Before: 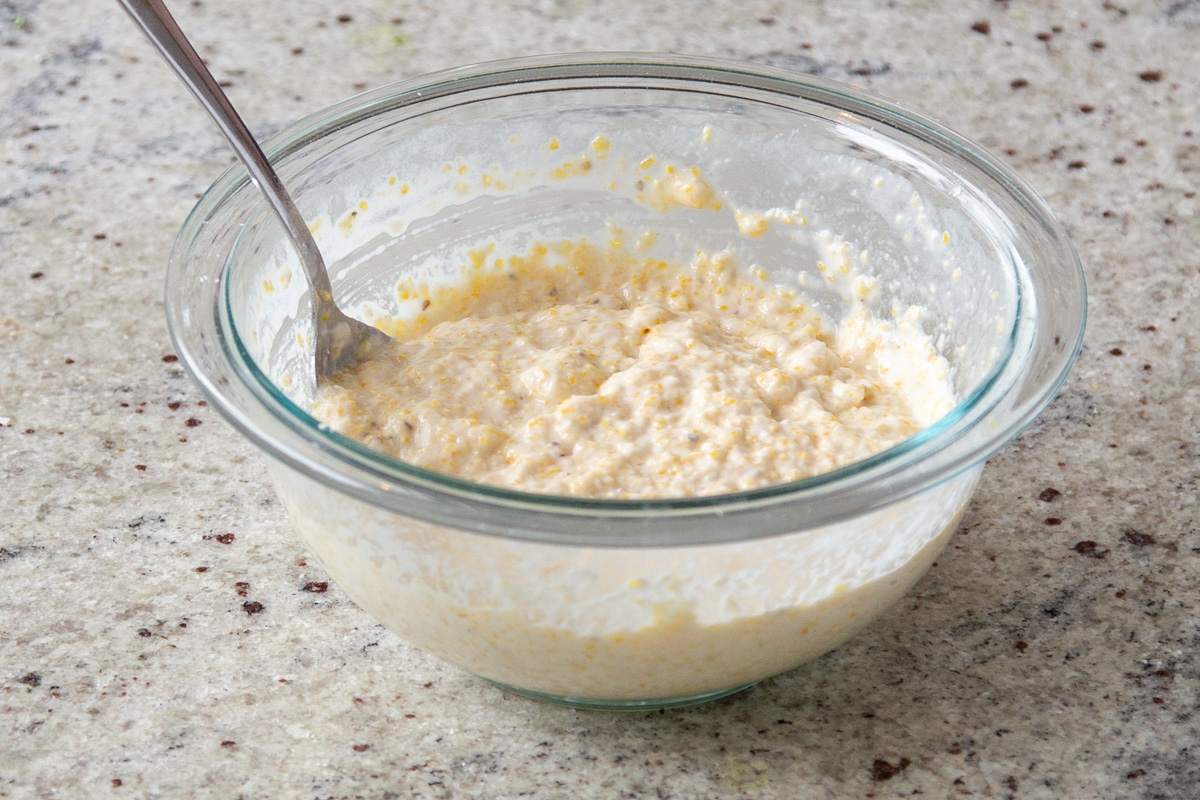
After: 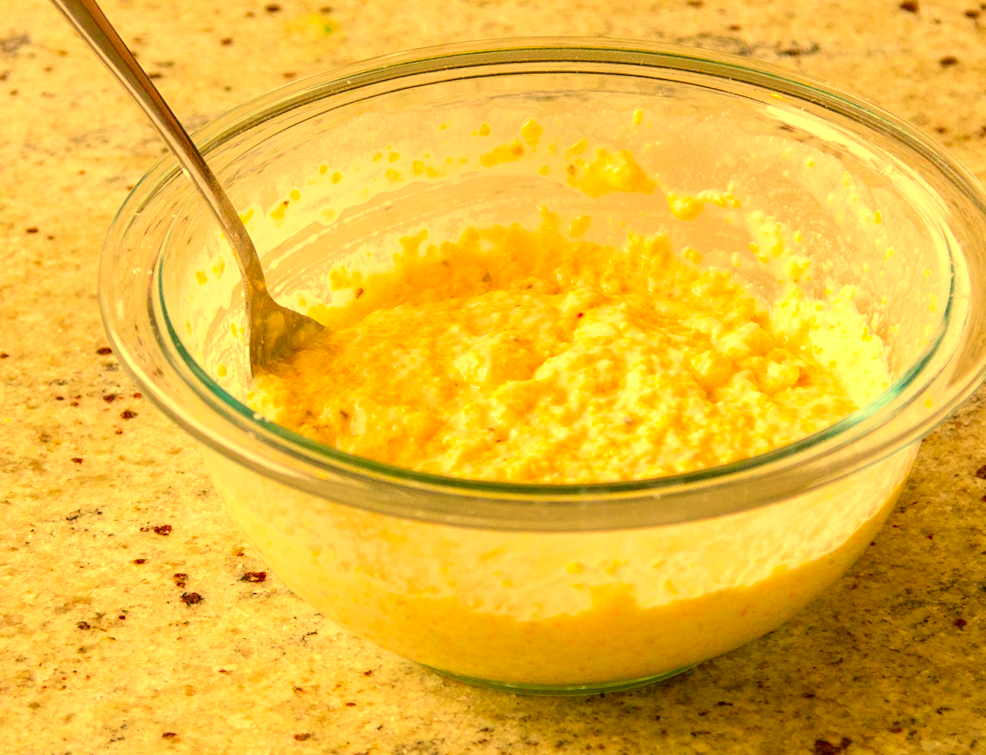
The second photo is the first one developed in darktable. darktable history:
white balance: red 1.029, blue 0.92
crop and rotate: angle 1°, left 4.281%, top 0.642%, right 11.383%, bottom 2.486%
exposure: exposure 0.3 EV, compensate highlight preservation false
color correction: highlights a* 10.44, highlights b* 30.04, shadows a* 2.73, shadows b* 17.51, saturation 1.72
